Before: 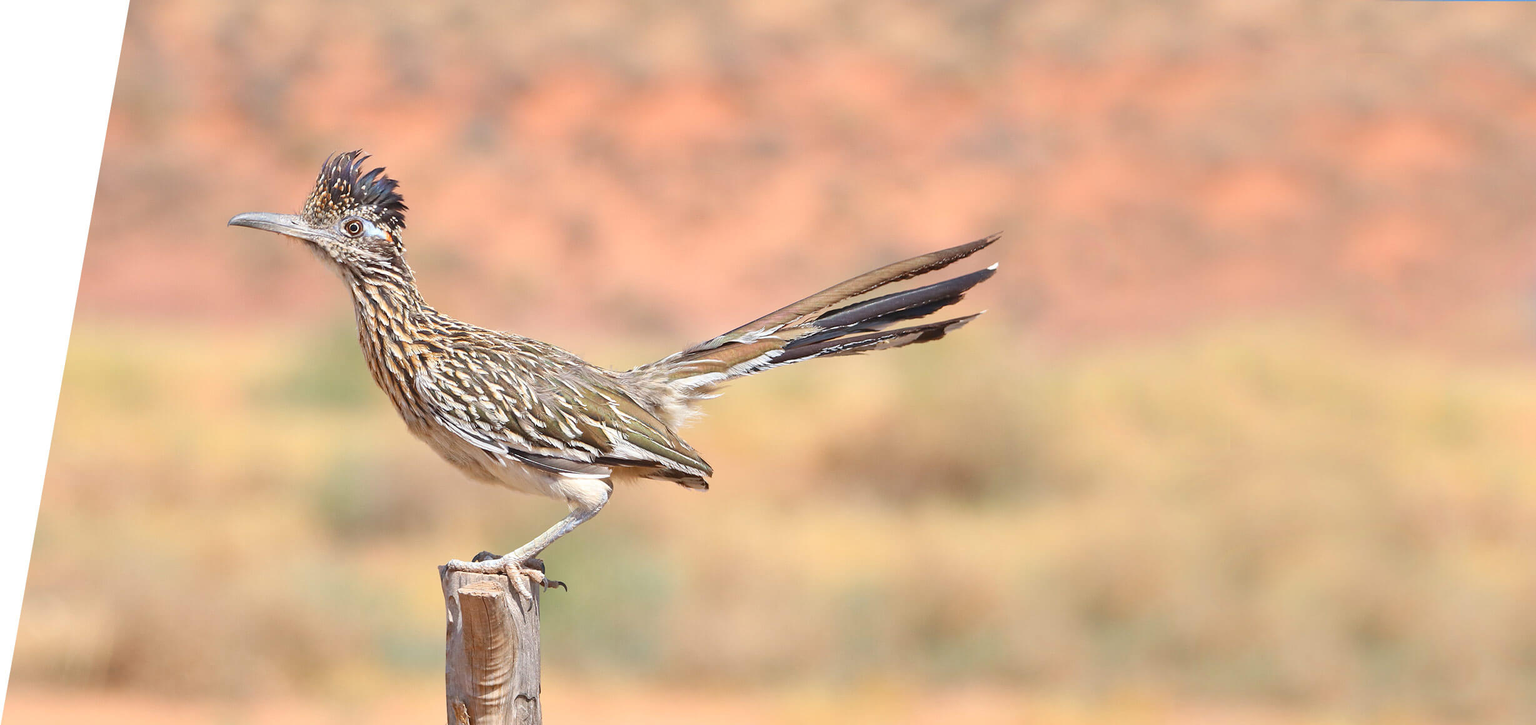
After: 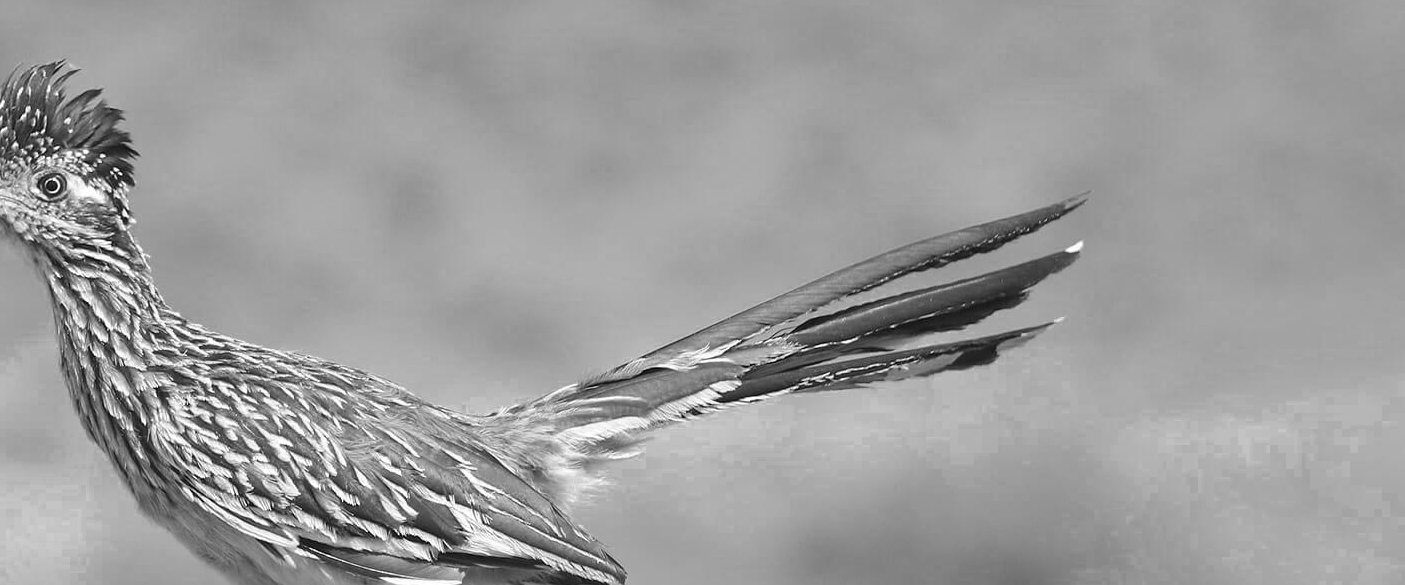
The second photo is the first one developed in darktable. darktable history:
crop: left 20.932%, top 15.471%, right 21.848%, bottom 34.081%
color zones: curves: ch0 [(0.11, 0.396) (0.195, 0.36) (0.25, 0.5) (0.303, 0.412) (0.357, 0.544) (0.75, 0.5) (0.967, 0.328)]; ch1 [(0, 0.468) (0.112, 0.512) (0.202, 0.6) (0.25, 0.5) (0.307, 0.352) (0.357, 0.544) (0.75, 0.5) (0.963, 0.524)]
tone equalizer: on, module defaults
monochrome: on, module defaults
